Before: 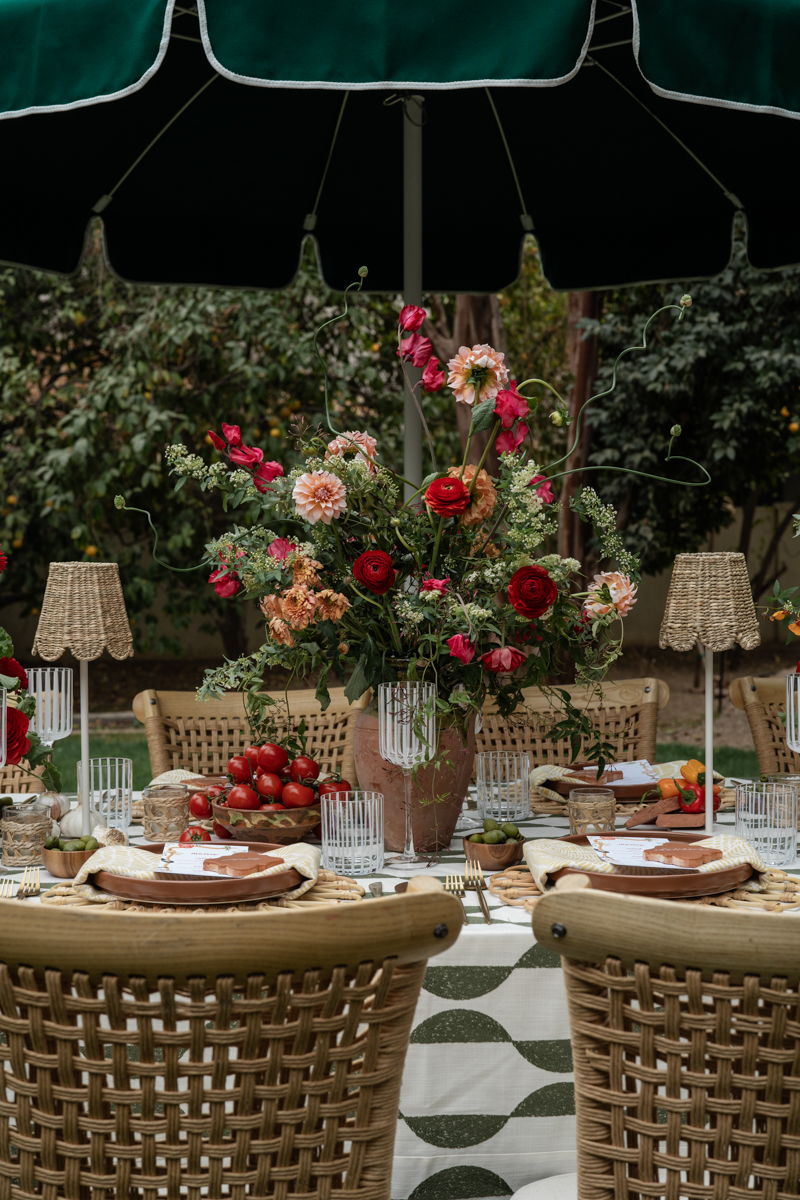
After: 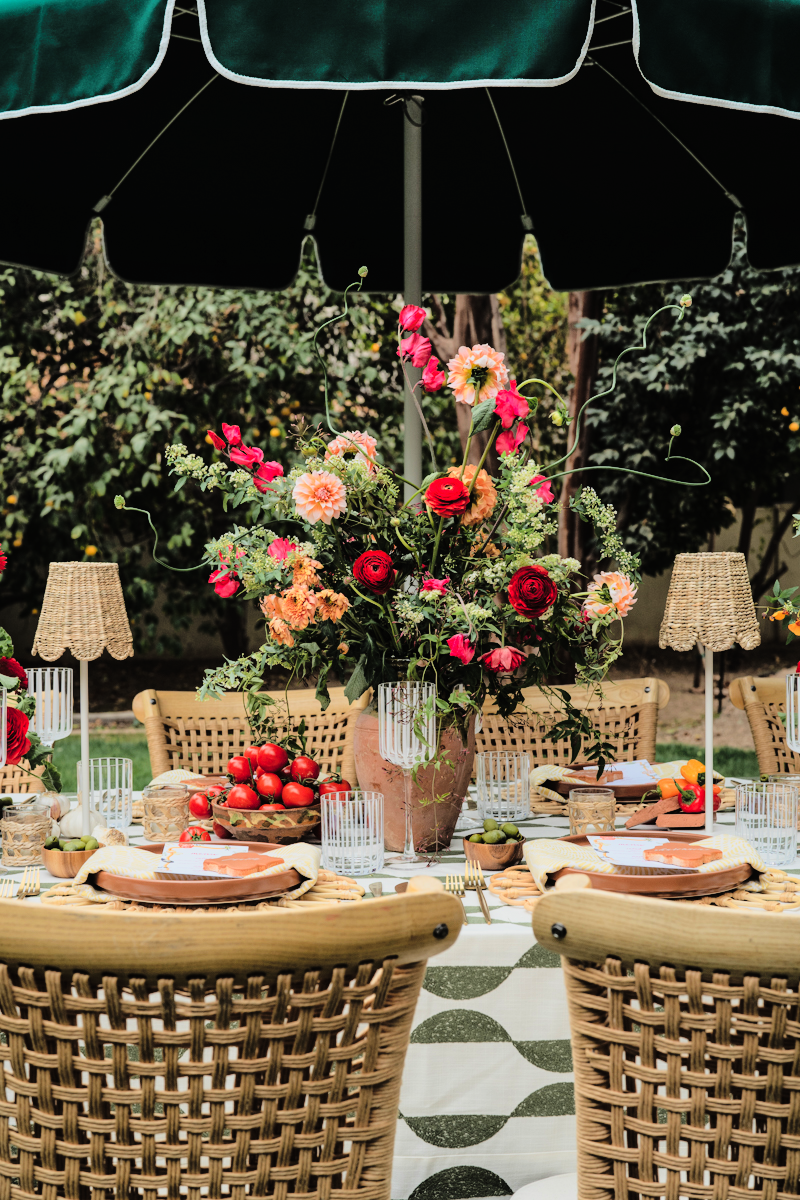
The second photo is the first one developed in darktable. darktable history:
white balance: emerald 1
filmic rgb: black relative exposure -11.88 EV, white relative exposure 5.43 EV, threshold 3 EV, hardness 4.49, latitude 50%, contrast 1.14, color science v5 (2021), contrast in shadows safe, contrast in highlights safe, enable highlight reconstruction true
tone curve: curves: ch0 [(0, 0) (0.26, 0.424) (0.417, 0.585) (1, 1)]
shadows and highlights: radius 125.46, shadows 30.51, highlights -30.51, low approximation 0.01, soften with gaussian
contrast brightness saturation: brightness 0.09, saturation 0.19
